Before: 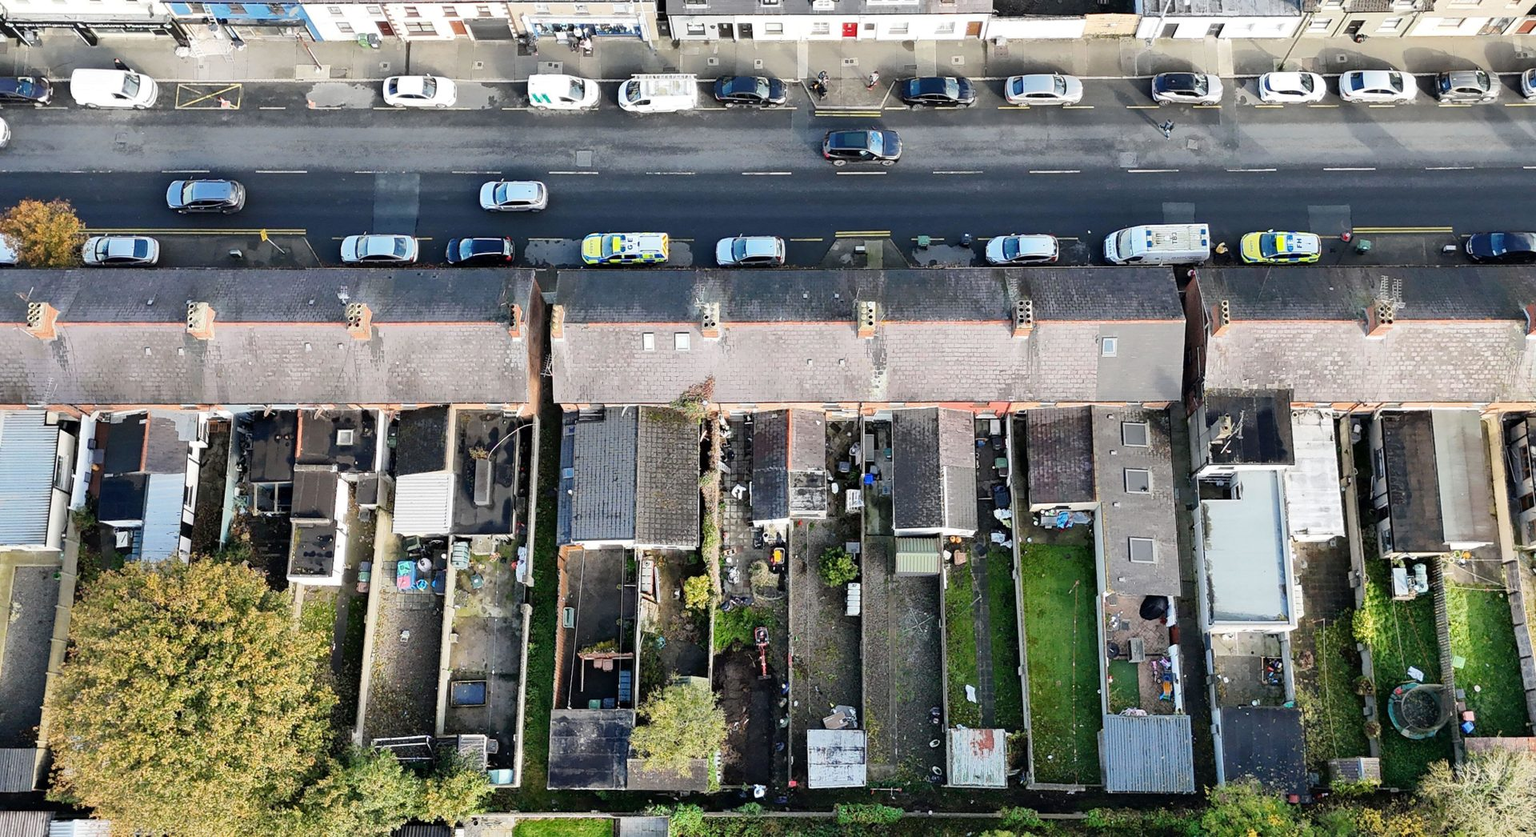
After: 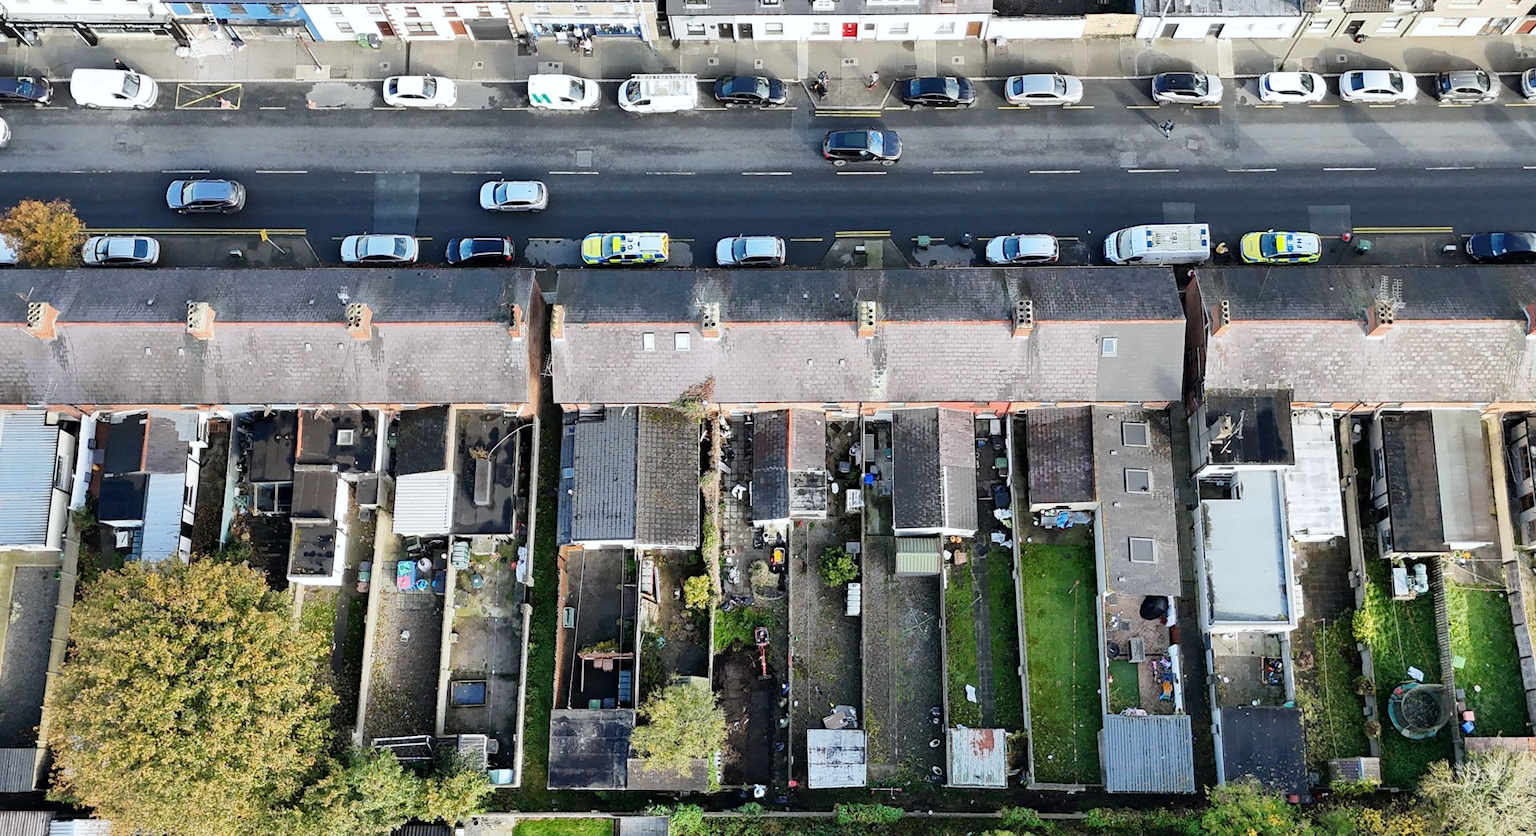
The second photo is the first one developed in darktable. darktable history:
exposure: compensate highlight preservation false
white balance: red 0.982, blue 1.018
